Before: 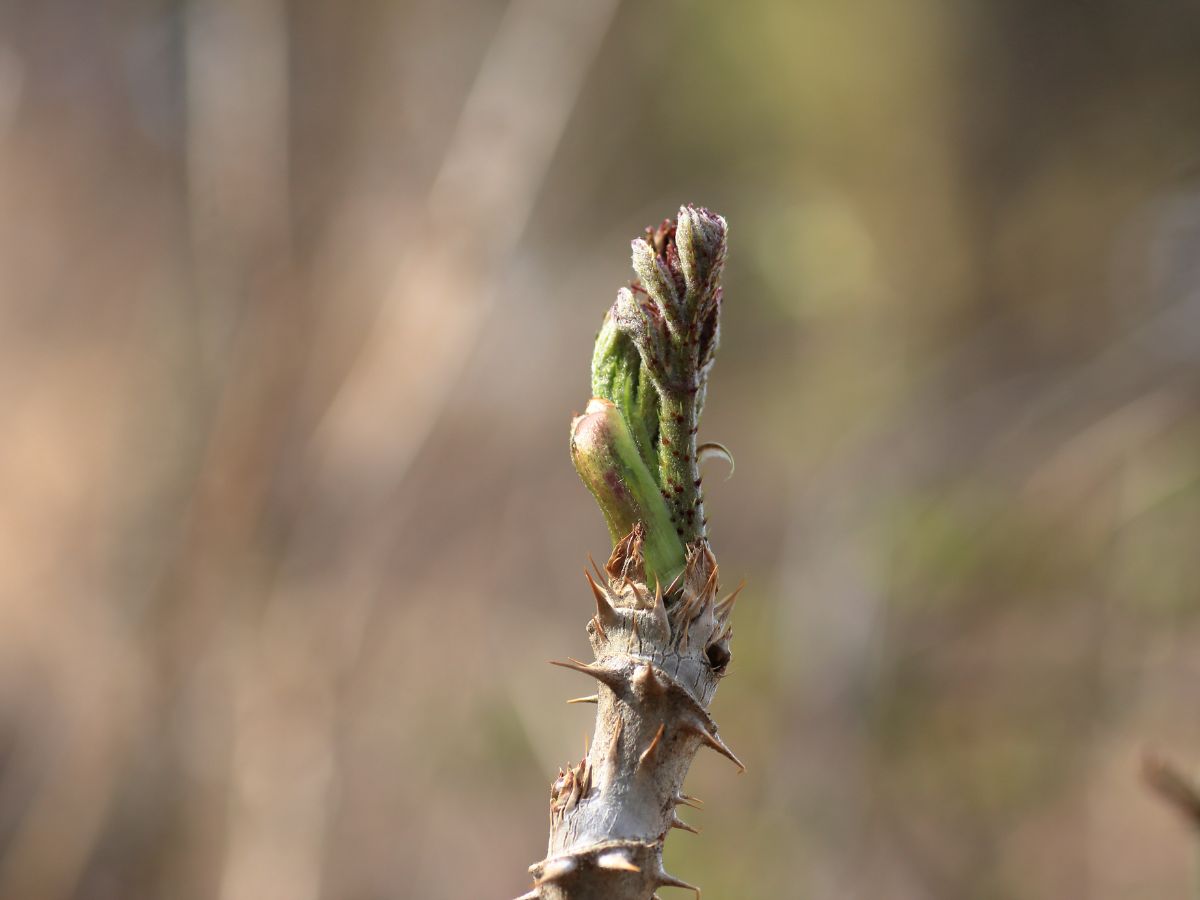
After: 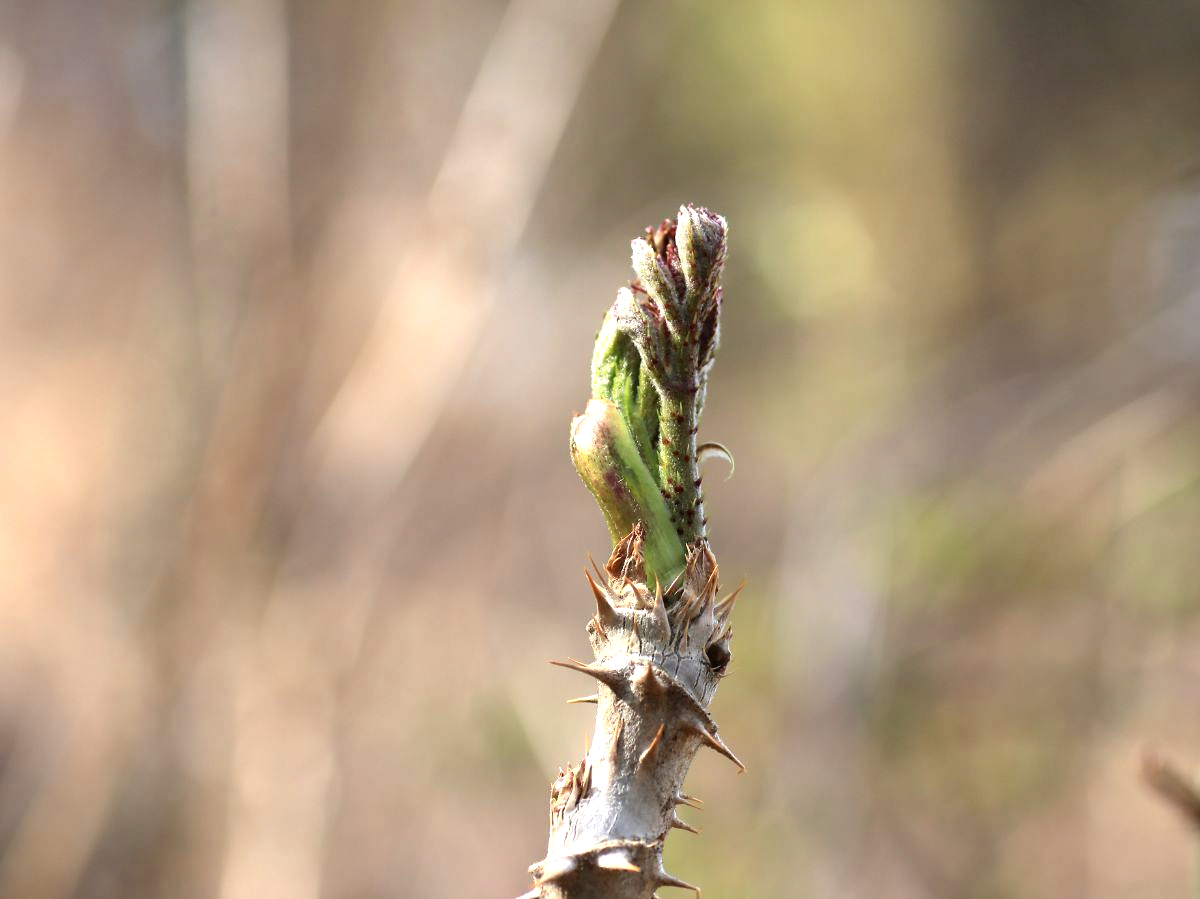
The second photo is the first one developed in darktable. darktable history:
contrast brightness saturation: contrast 0.14
crop: bottom 0.071%
exposure: black level correction 0, exposure 0.7 EV, compensate exposure bias true, compensate highlight preservation false
shadows and highlights: shadows 35, highlights -35, soften with gaussian
